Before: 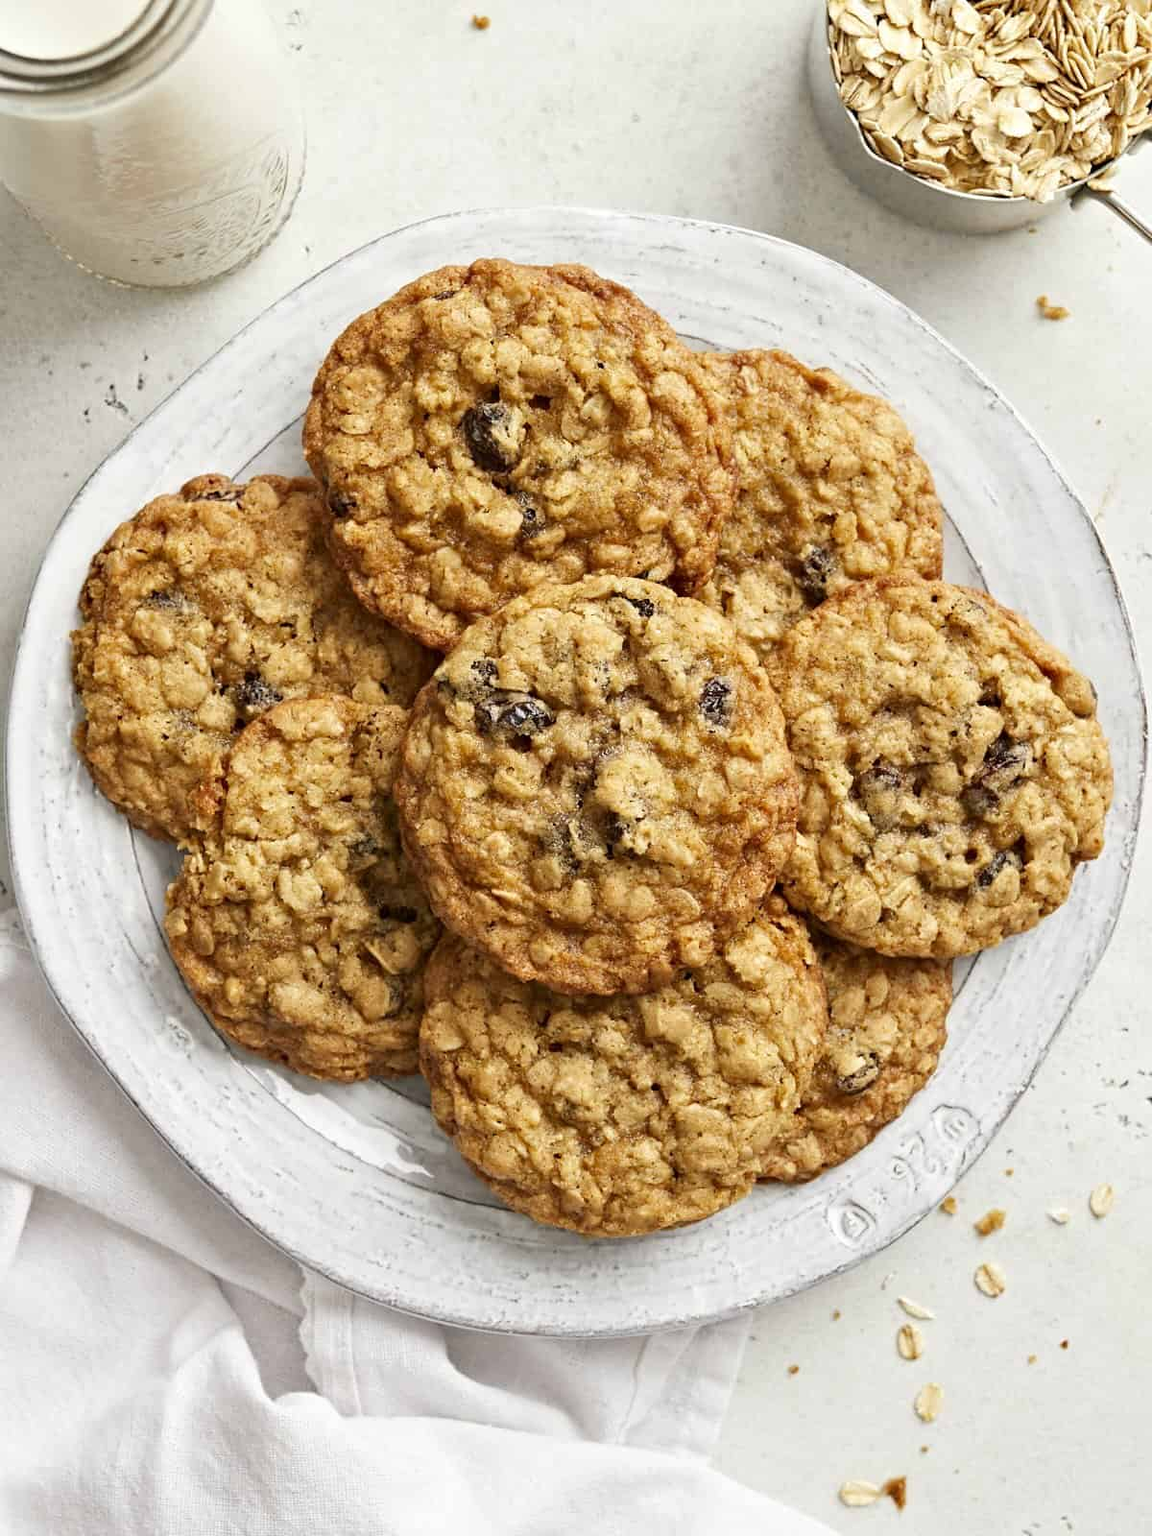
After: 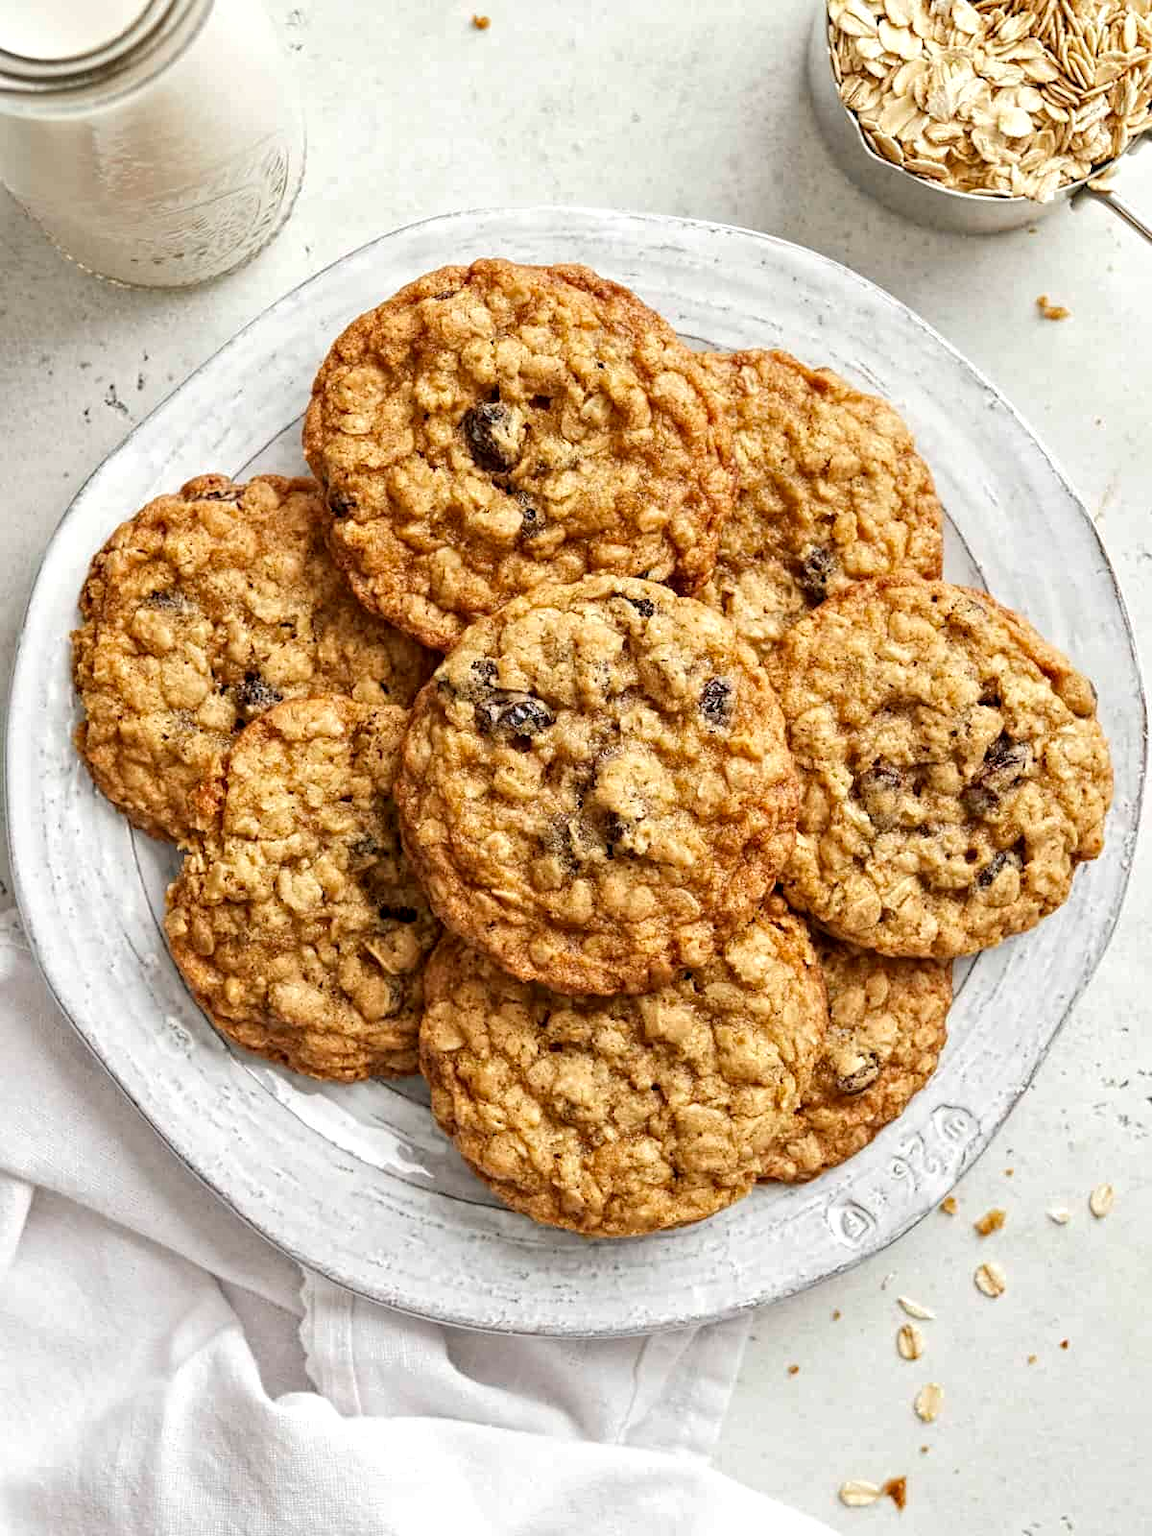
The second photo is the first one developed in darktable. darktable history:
local contrast: highlights 99%, shadows 84%, detail 160%, midtone range 0.2
